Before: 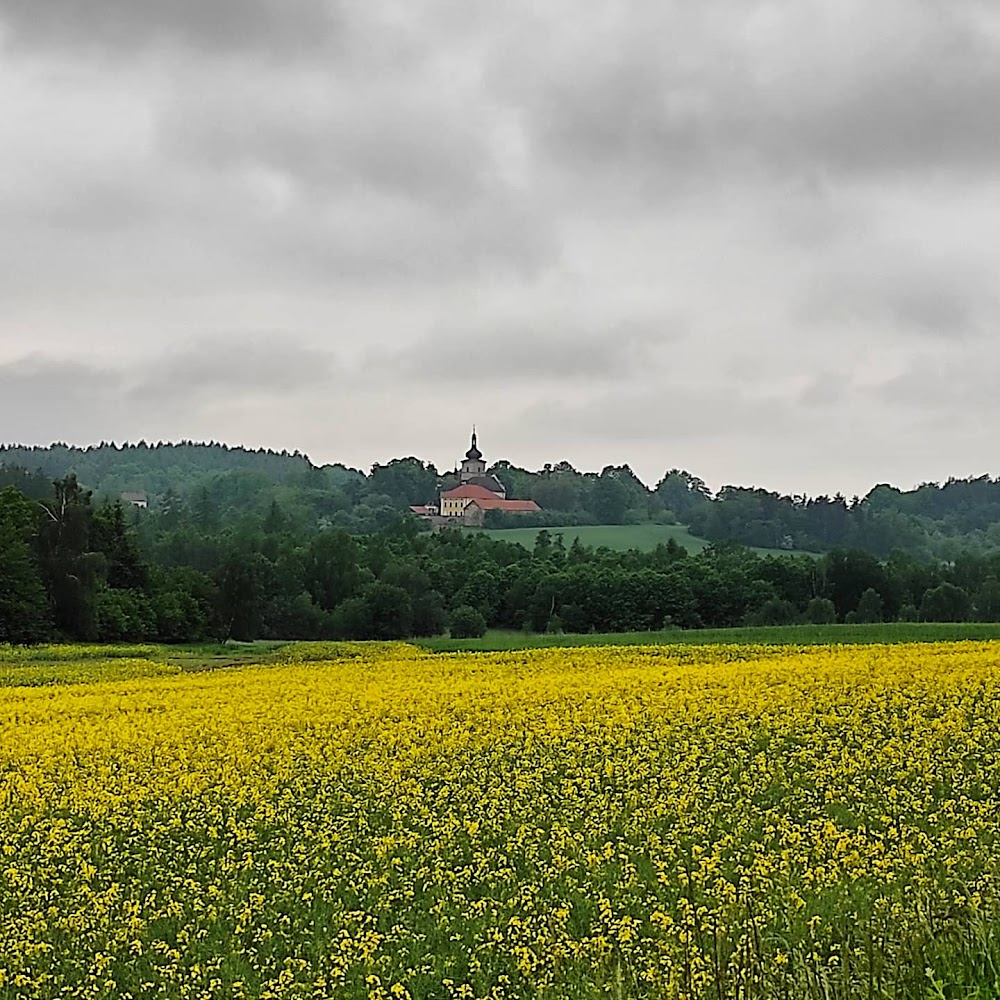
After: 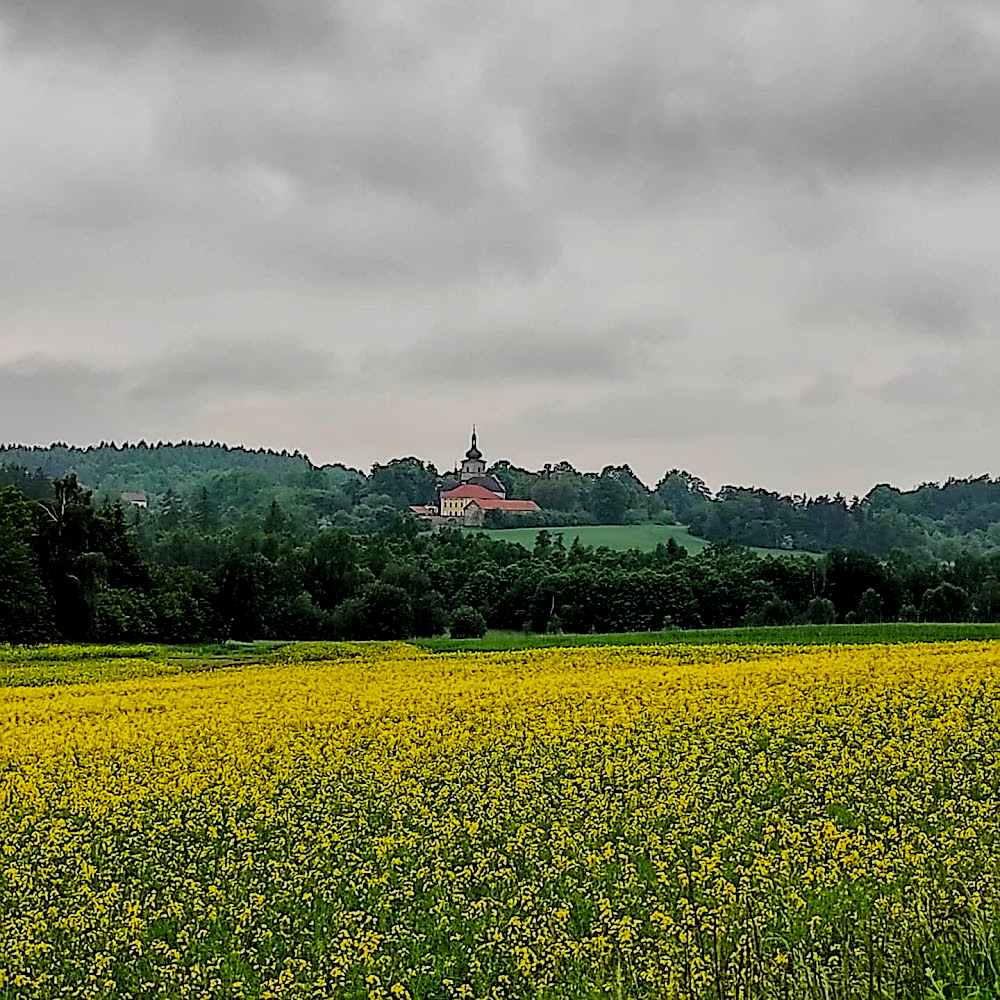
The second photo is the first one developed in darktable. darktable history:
filmic rgb: black relative exposure -7.65 EV, white relative exposure 4.56 EV, hardness 3.61, color science v6 (2022)
color correction: saturation 1.34
local contrast: detail 142%
sharpen: on, module defaults
